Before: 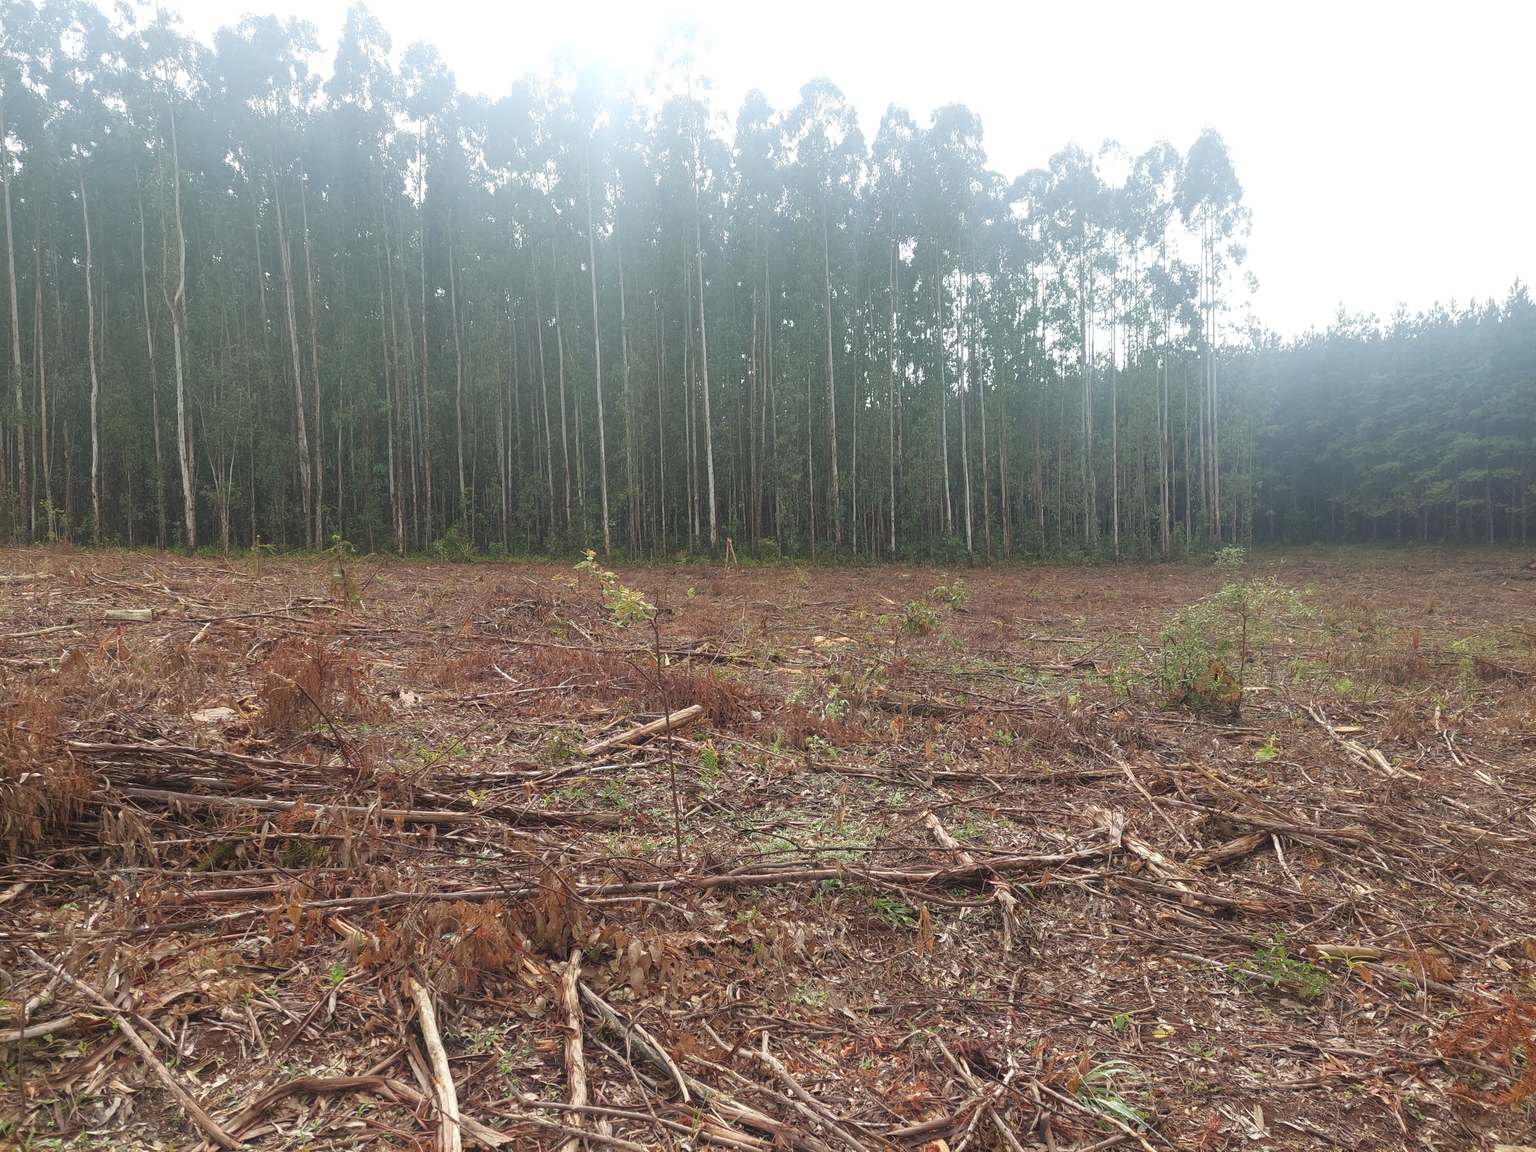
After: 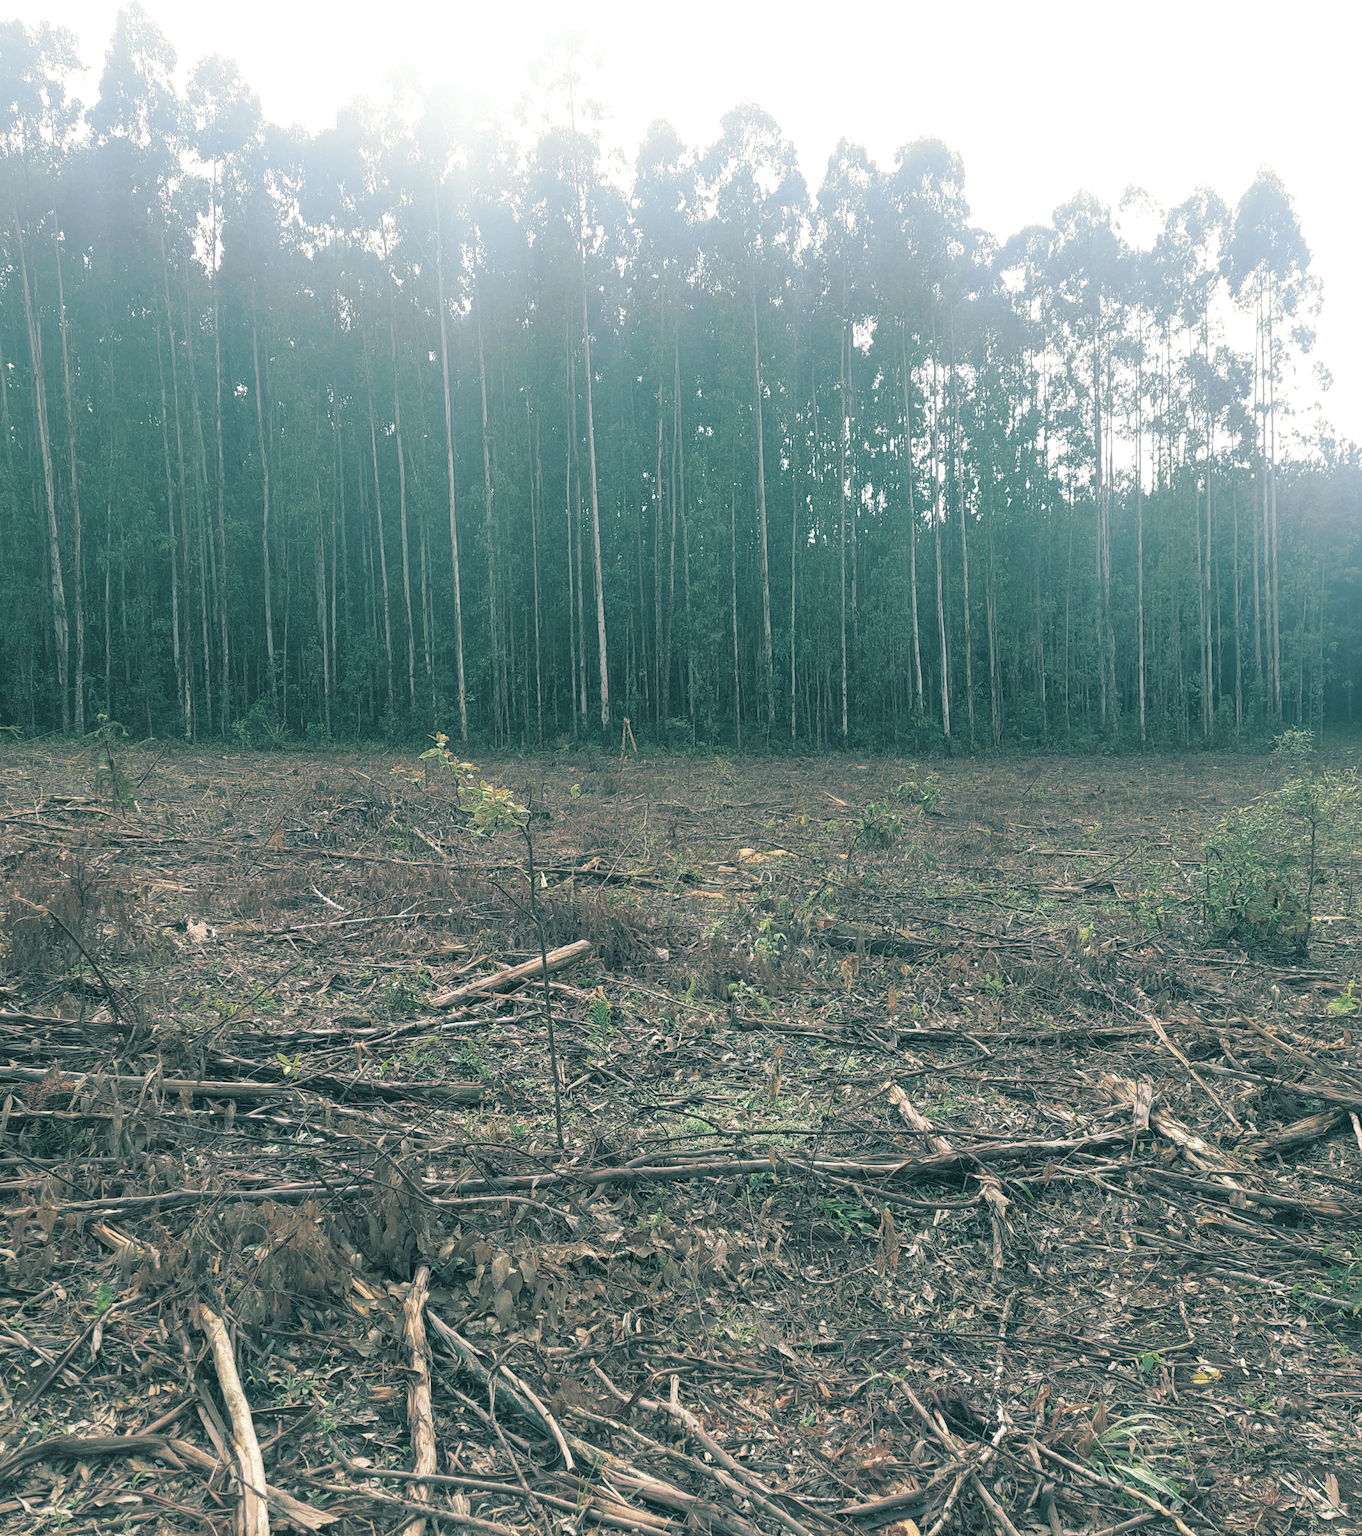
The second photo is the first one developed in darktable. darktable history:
crop: left 16.899%, right 16.556%
split-toning: shadows › hue 186.43°, highlights › hue 49.29°, compress 30.29%
